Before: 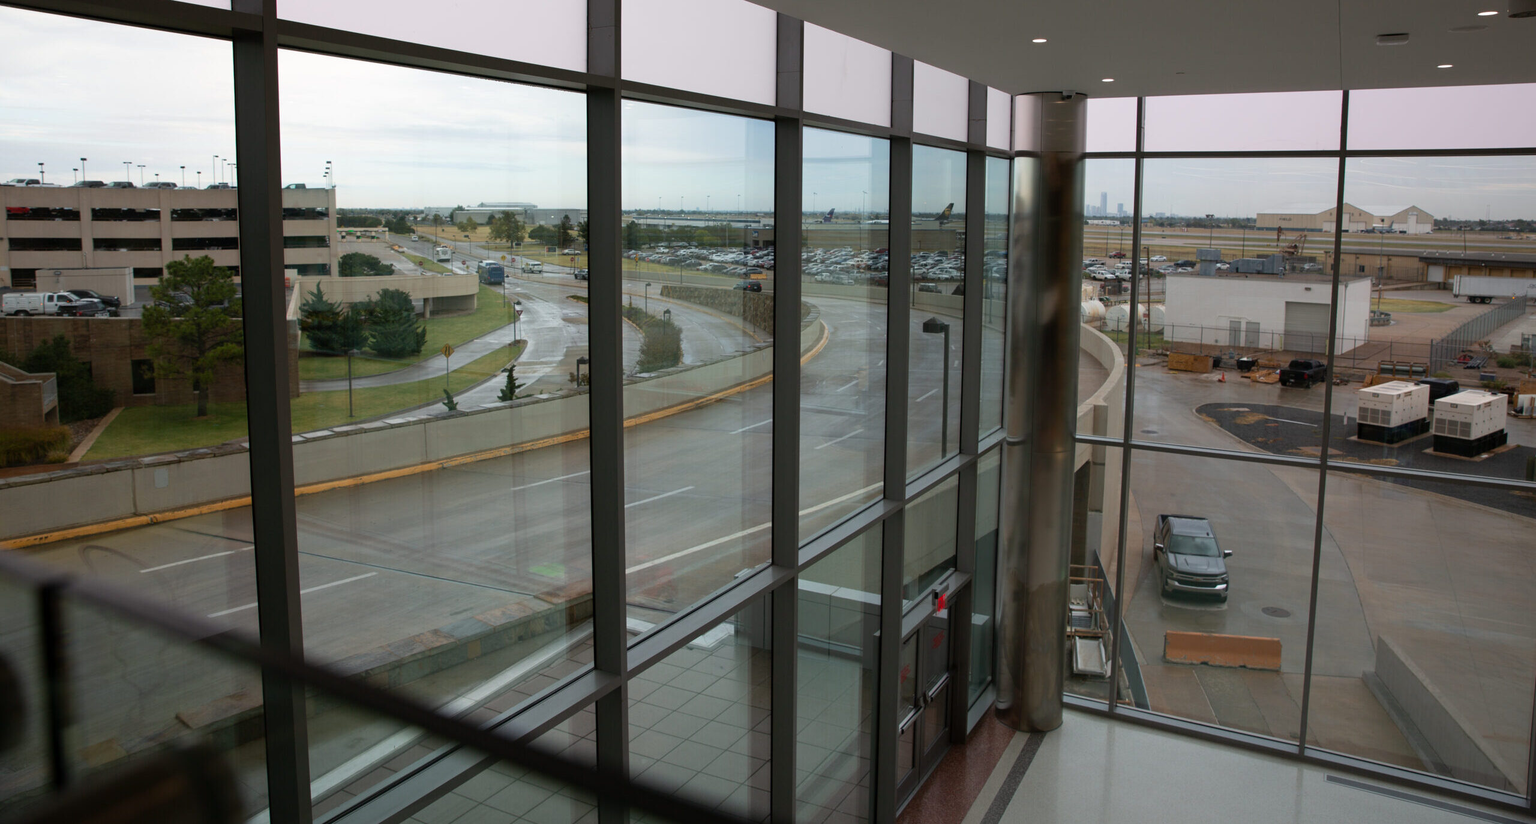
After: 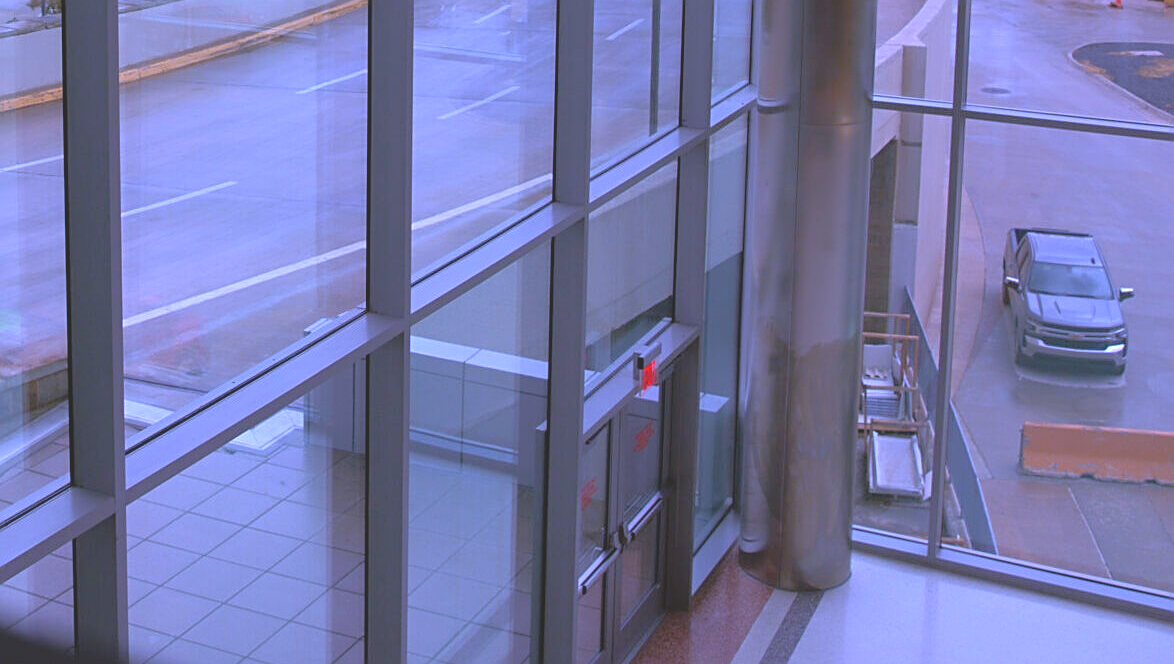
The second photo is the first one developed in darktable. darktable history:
color balance: mode lift, gamma, gain (sRGB)
tone curve: curves: ch0 [(0, 0.172) (1, 0.91)], color space Lab, independent channels, preserve colors none
exposure: exposure 0.648 EV, compensate highlight preservation false
white balance: red 0.98, blue 1.61
sharpen: on, module defaults
shadows and highlights: shadows 62.66, white point adjustment 0.37, highlights -34.44, compress 83.82%
crop: left 35.976%, top 45.819%, right 18.162%, bottom 5.807%
rgb curve: curves: ch0 [(0, 0) (0.053, 0.068) (0.122, 0.128) (1, 1)]
